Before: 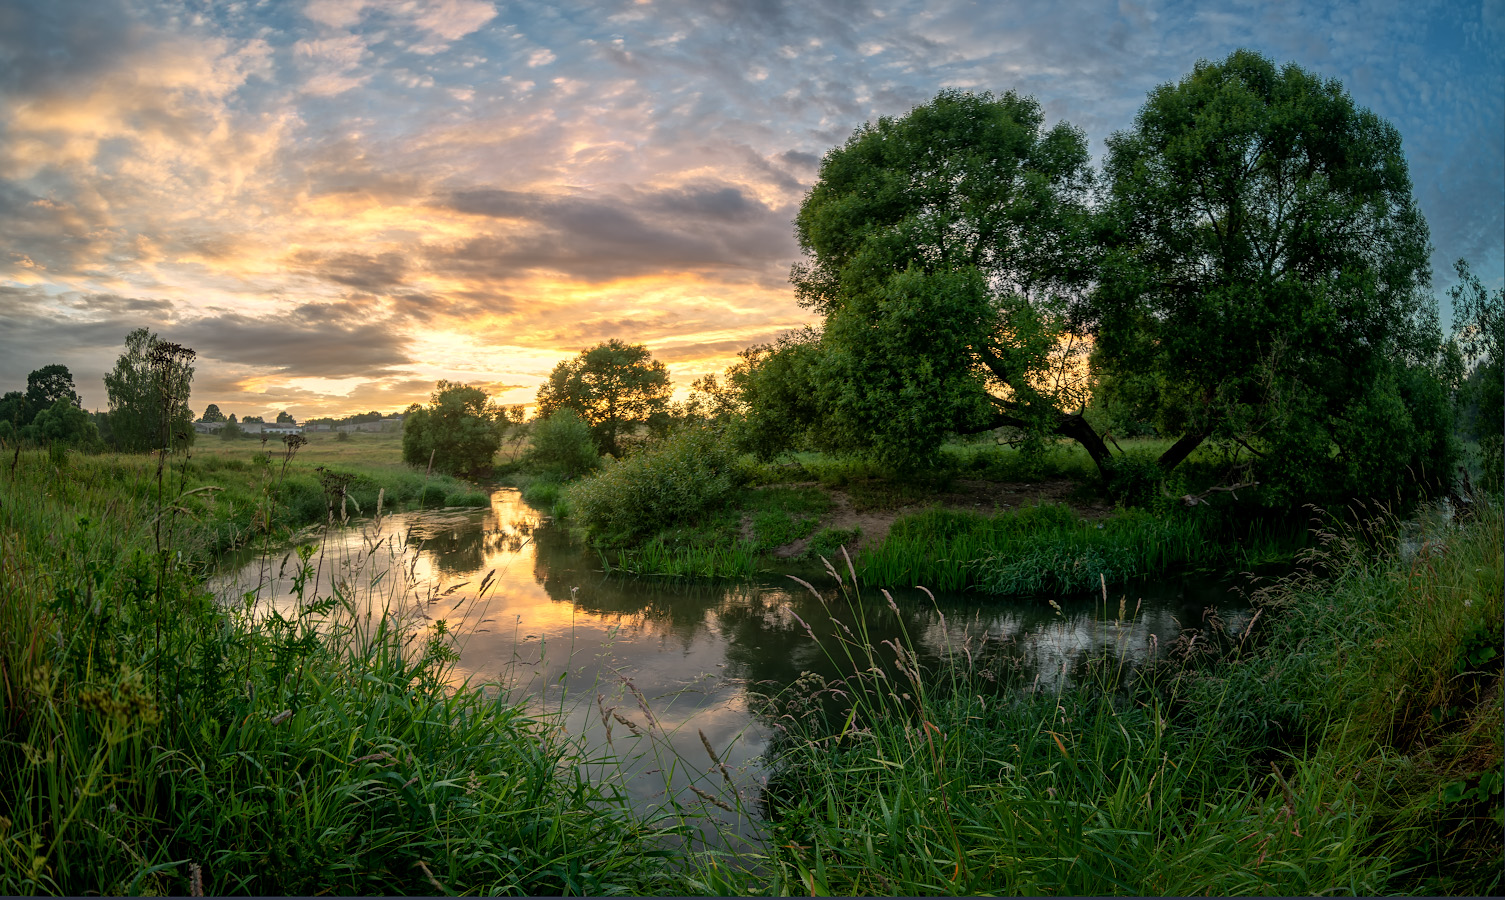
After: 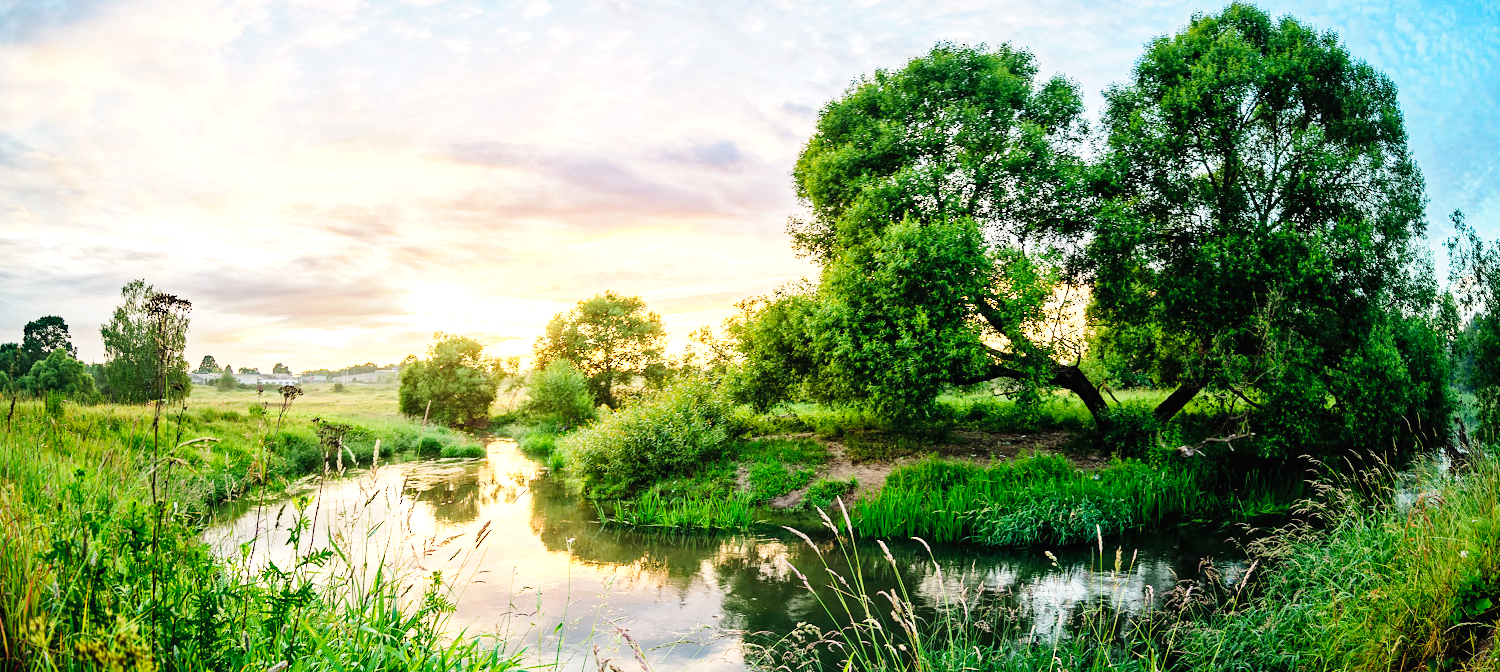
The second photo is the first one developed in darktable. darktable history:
exposure: black level correction 0, exposure 1 EV, compensate highlight preservation false
contrast brightness saturation: contrast 0.053, brightness 0.068, saturation 0.012
crop: left 0.297%, top 5.535%, bottom 19.771%
base curve: curves: ch0 [(0, 0) (0, 0.001) (0.001, 0.001) (0.004, 0.002) (0.007, 0.004) (0.015, 0.013) (0.033, 0.045) (0.052, 0.096) (0.075, 0.17) (0.099, 0.241) (0.163, 0.42) (0.219, 0.55) (0.259, 0.616) (0.327, 0.722) (0.365, 0.765) (0.522, 0.873) (0.547, 0.881) (0.689, 0.919) (0.826, 0.952) (1, 1)], preserve colors none
haze removal: compatibility mode true, adaptive false
